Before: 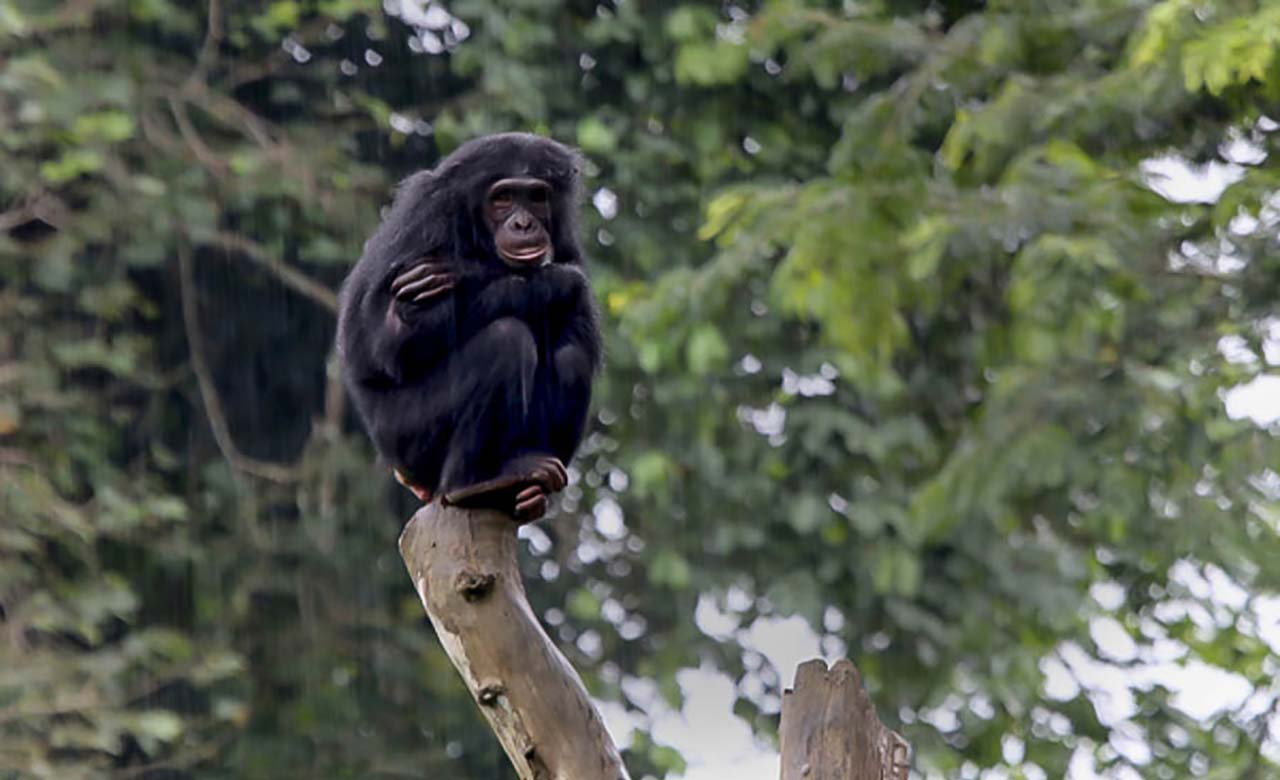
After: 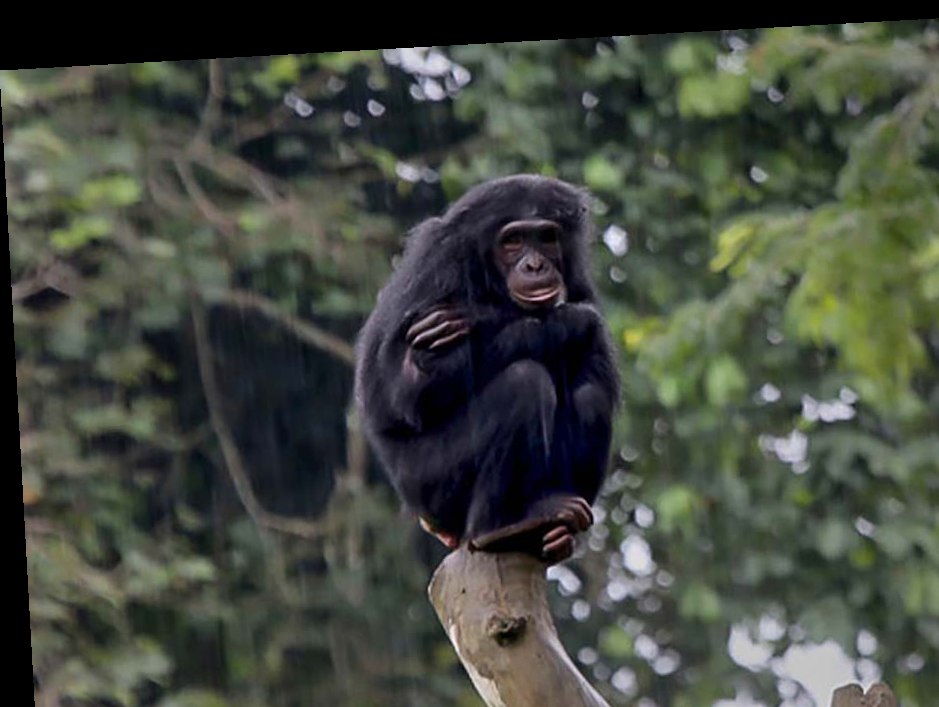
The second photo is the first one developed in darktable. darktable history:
crop: right 28.885%, bottom 16.626%
rotate and perspective: rotation -3.18°, automatic cropping off
